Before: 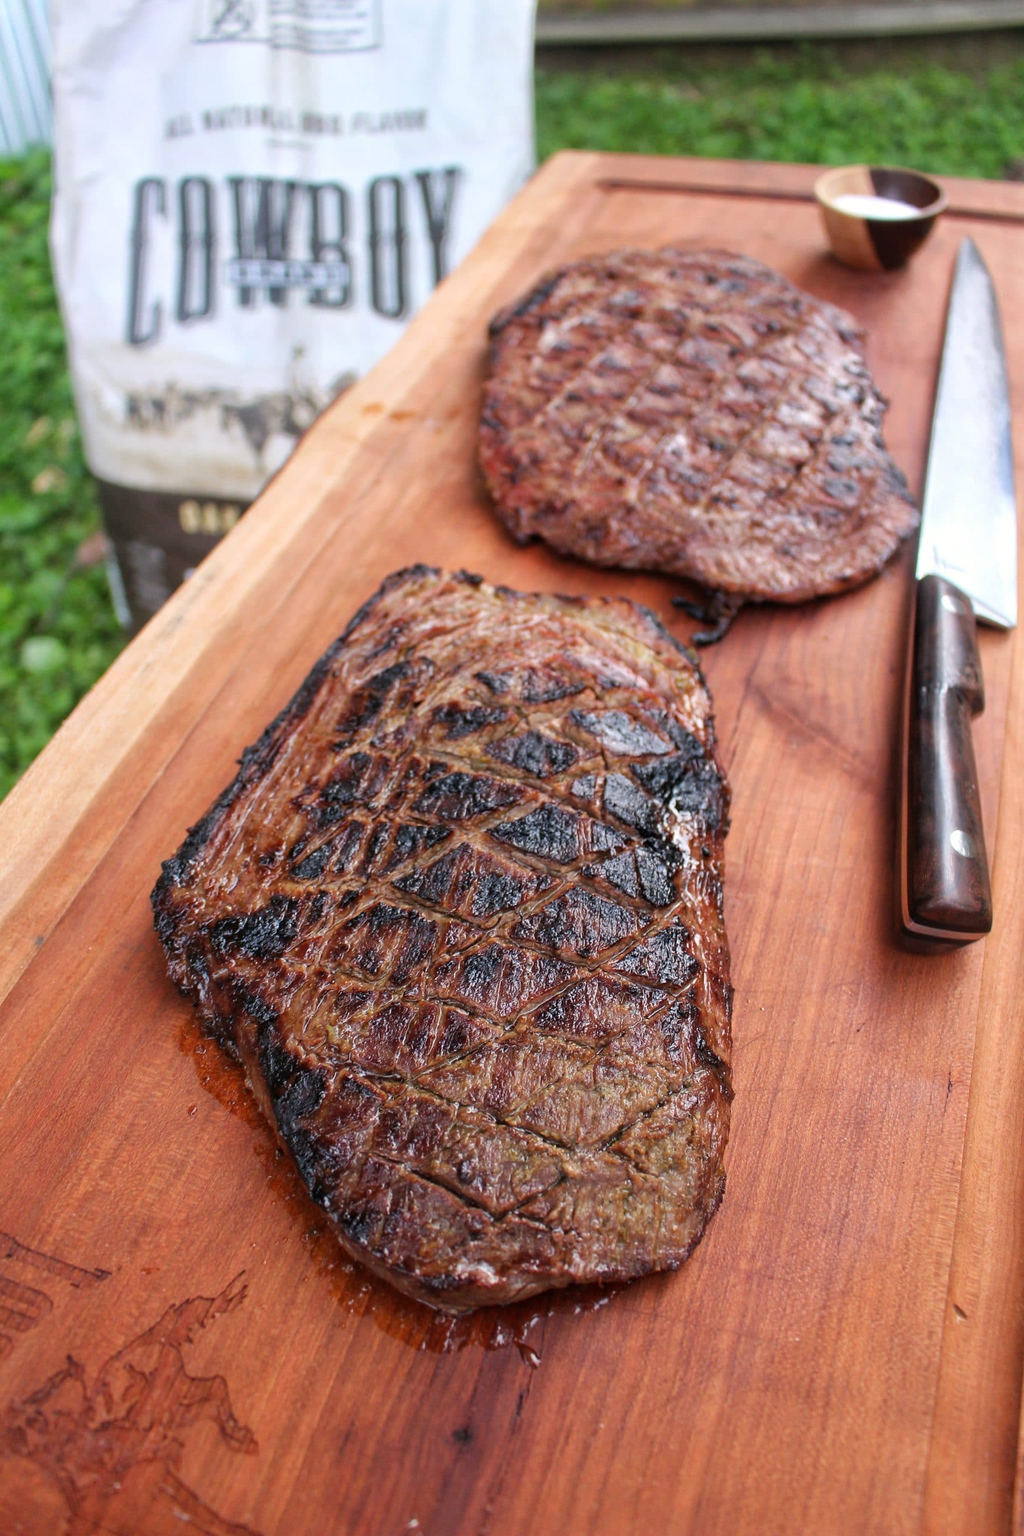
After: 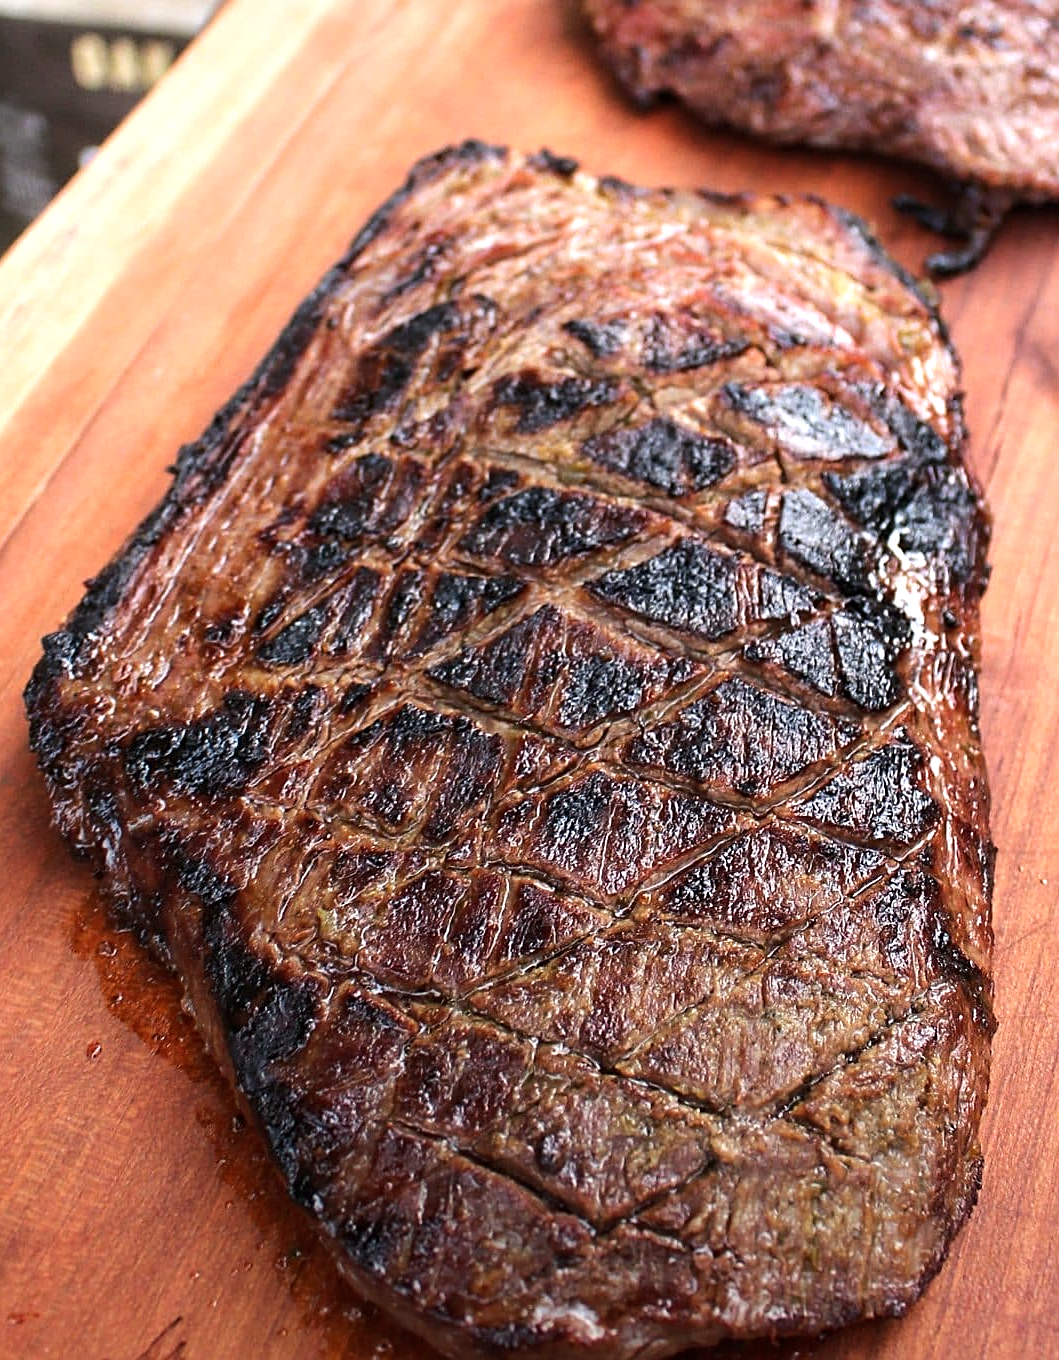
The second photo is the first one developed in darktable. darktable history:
crop: left 13.312%, top 31.28%, right 24.627%, bottom 15.582%
graduated density: rotation -180°, offset 24.95
tone equalizer: -8 EV 0.001 EV, -7 EV -0.002 EV, -6 EV 0.002 EV, -5 EV -0.03 EV, -4 EV -0.116 EV, -3 EV -0.169 EV, -2 EV 0.24 EV, -1 EV 0.702 EV, +0 EV 0.493 EV
sharpen: on, module defaults
